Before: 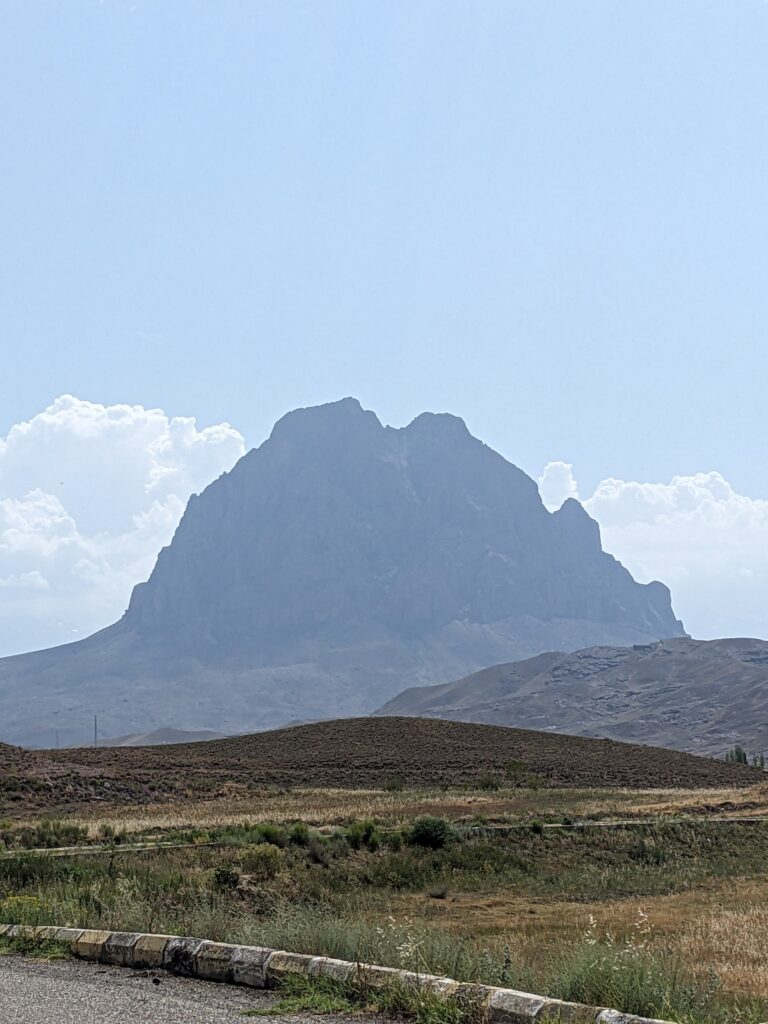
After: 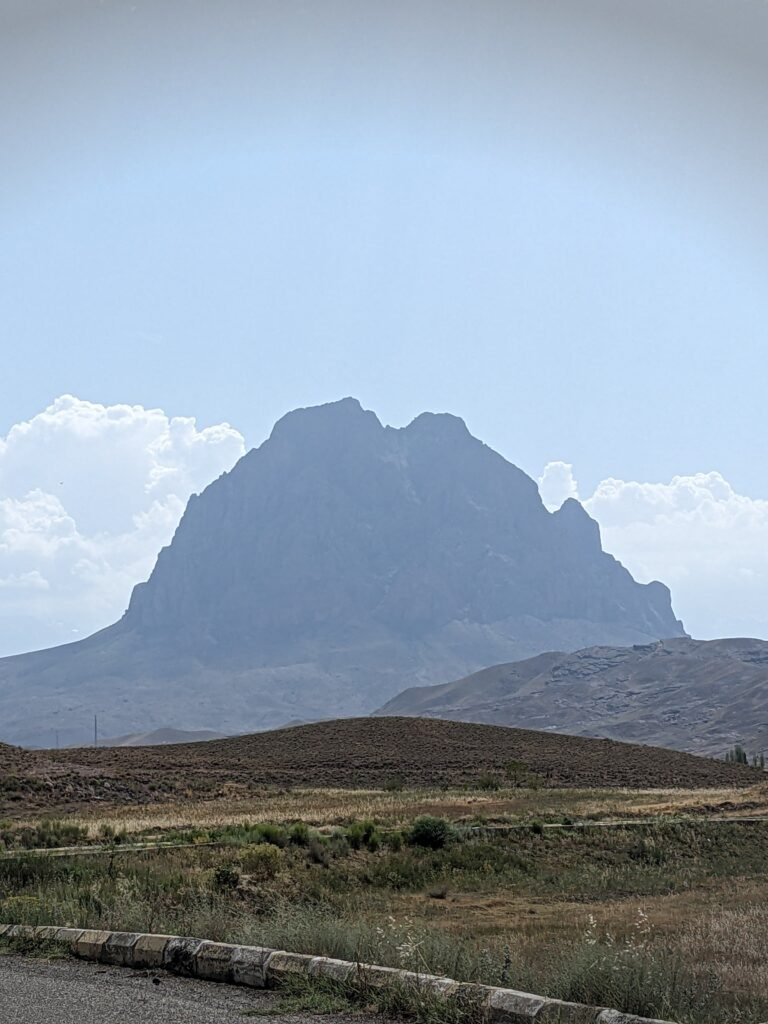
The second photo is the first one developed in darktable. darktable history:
vignetting: fall-off start 99.62%, center (-0.123, -0.006), width/height ratio 1.303, unbound false
